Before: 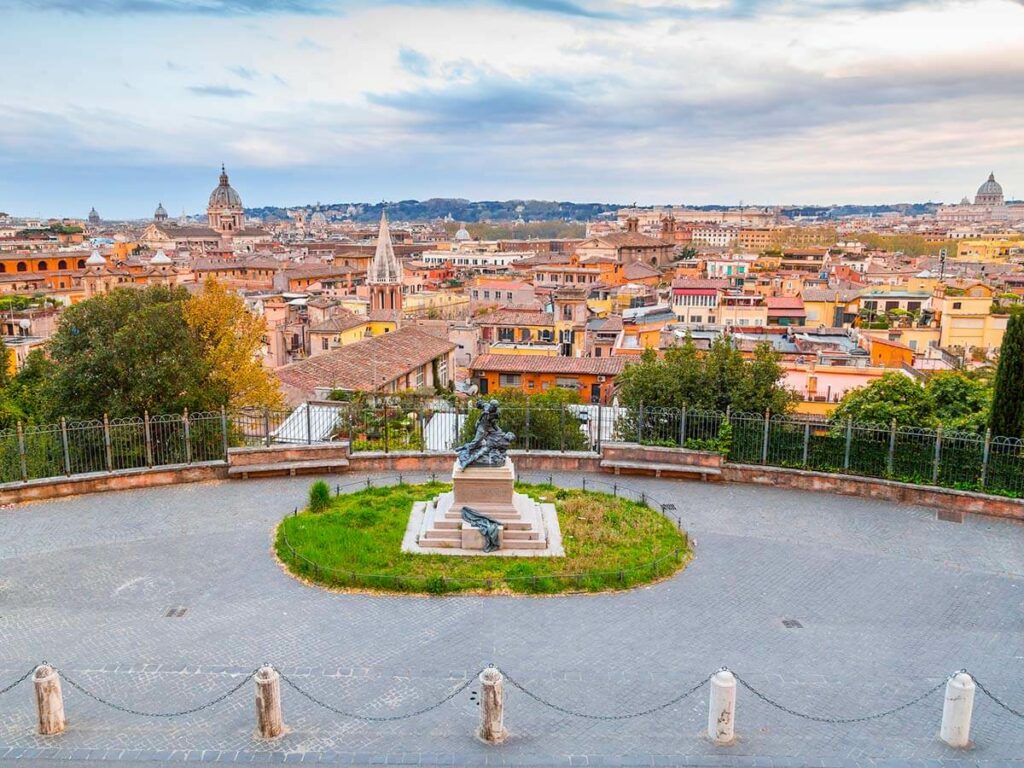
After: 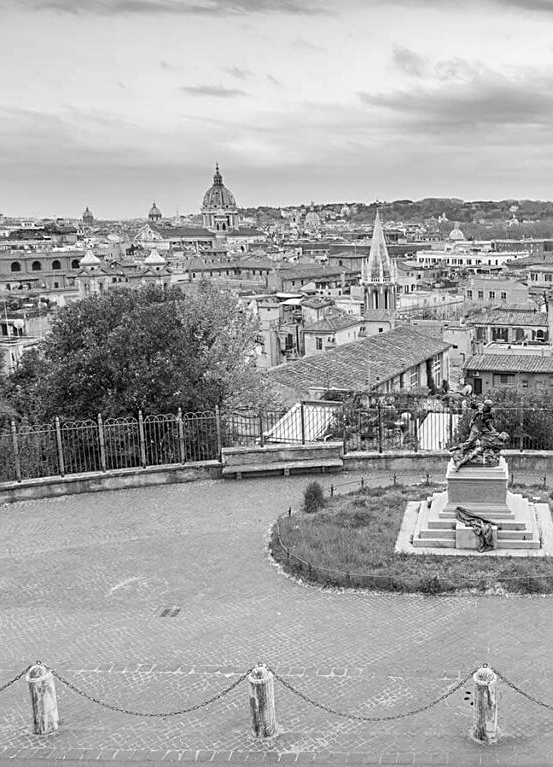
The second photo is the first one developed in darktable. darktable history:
sharpen: on, module defaults
contrast brightness saturation: saturation -0.994
crop: left 0.641%, right 45.326%, bottom 0.087%
